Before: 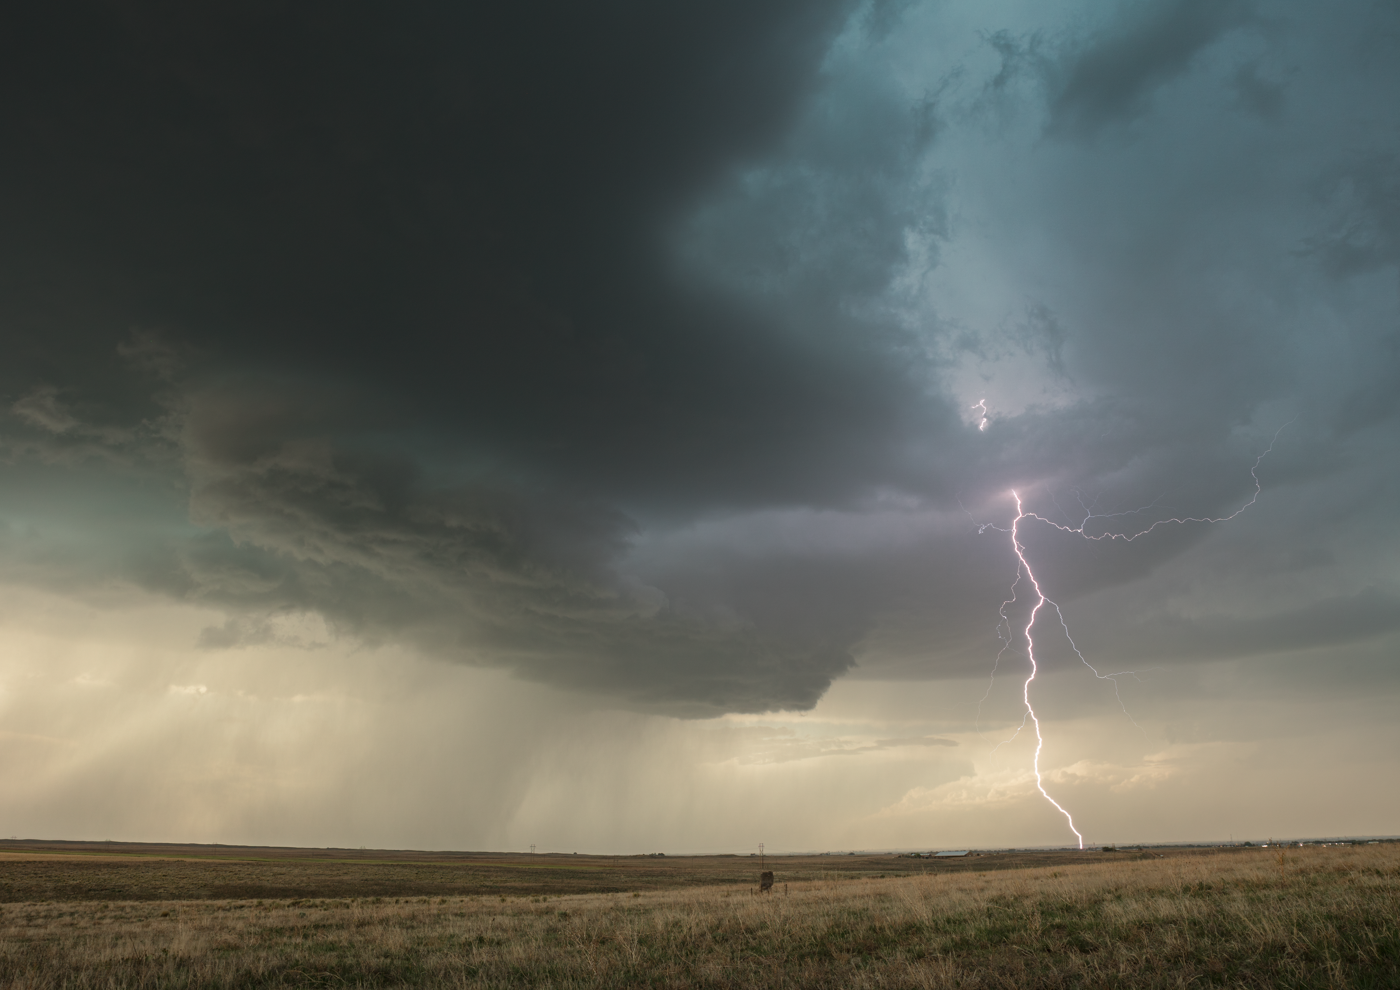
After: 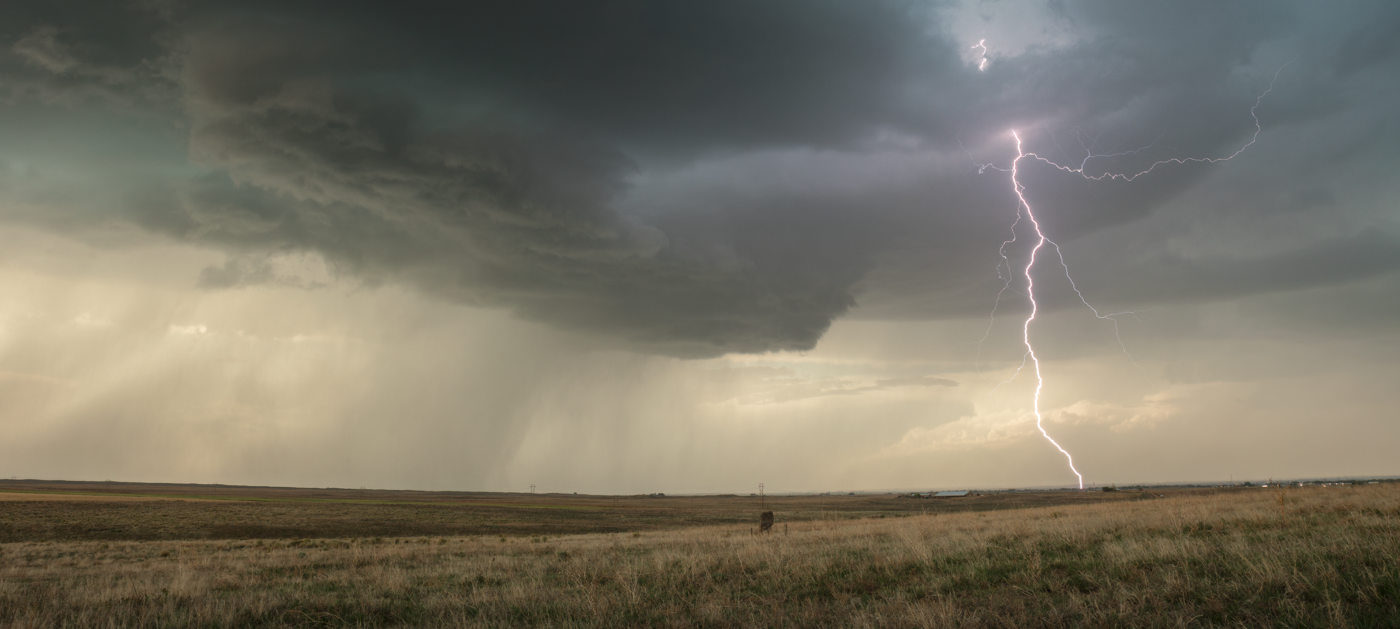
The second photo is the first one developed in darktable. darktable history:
contrast equalizer: octaves 7, y [[0.502, 0.505, 0.512, 0.529, 0.564, 0.588], [0.5 ×6], [0.502, 0.505, 0.512, 0.529, 0.564, 0.588], [0, 0.001, 0.001, 0.004, 0.008, 0.011], [0, 0.001, 0.001, 0.004, 0.008, 0.011]], mix -1
local contrast: on, module defaults
shadows and highlights: shadows 25, highlights -25
crop and rotate: top 36.435%
